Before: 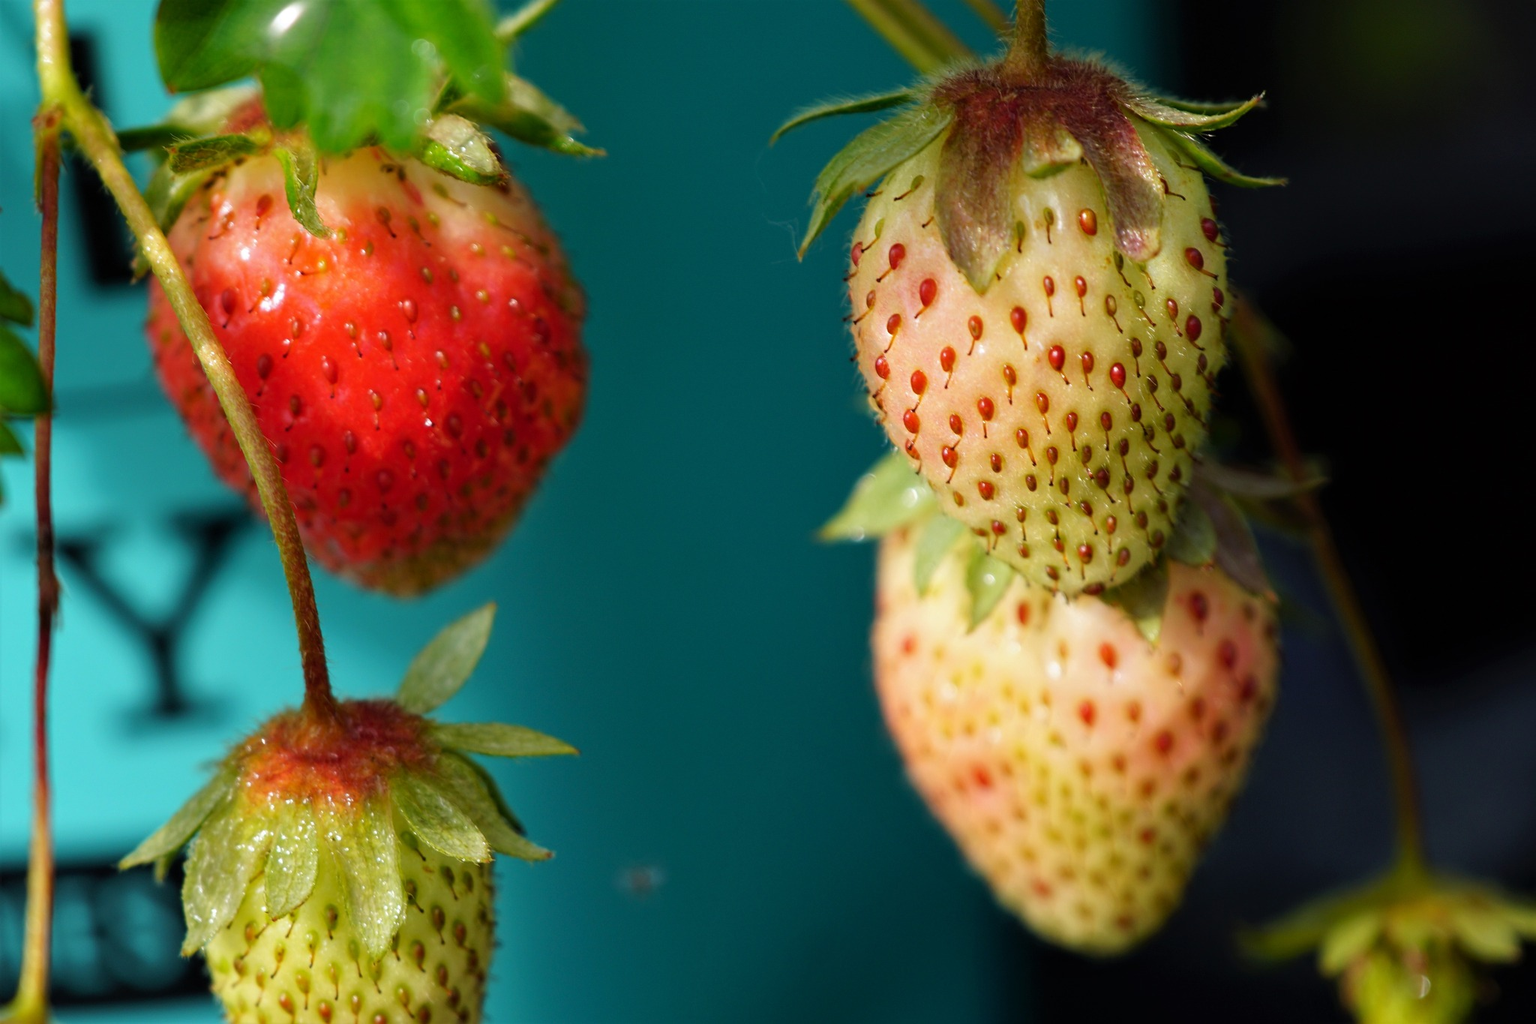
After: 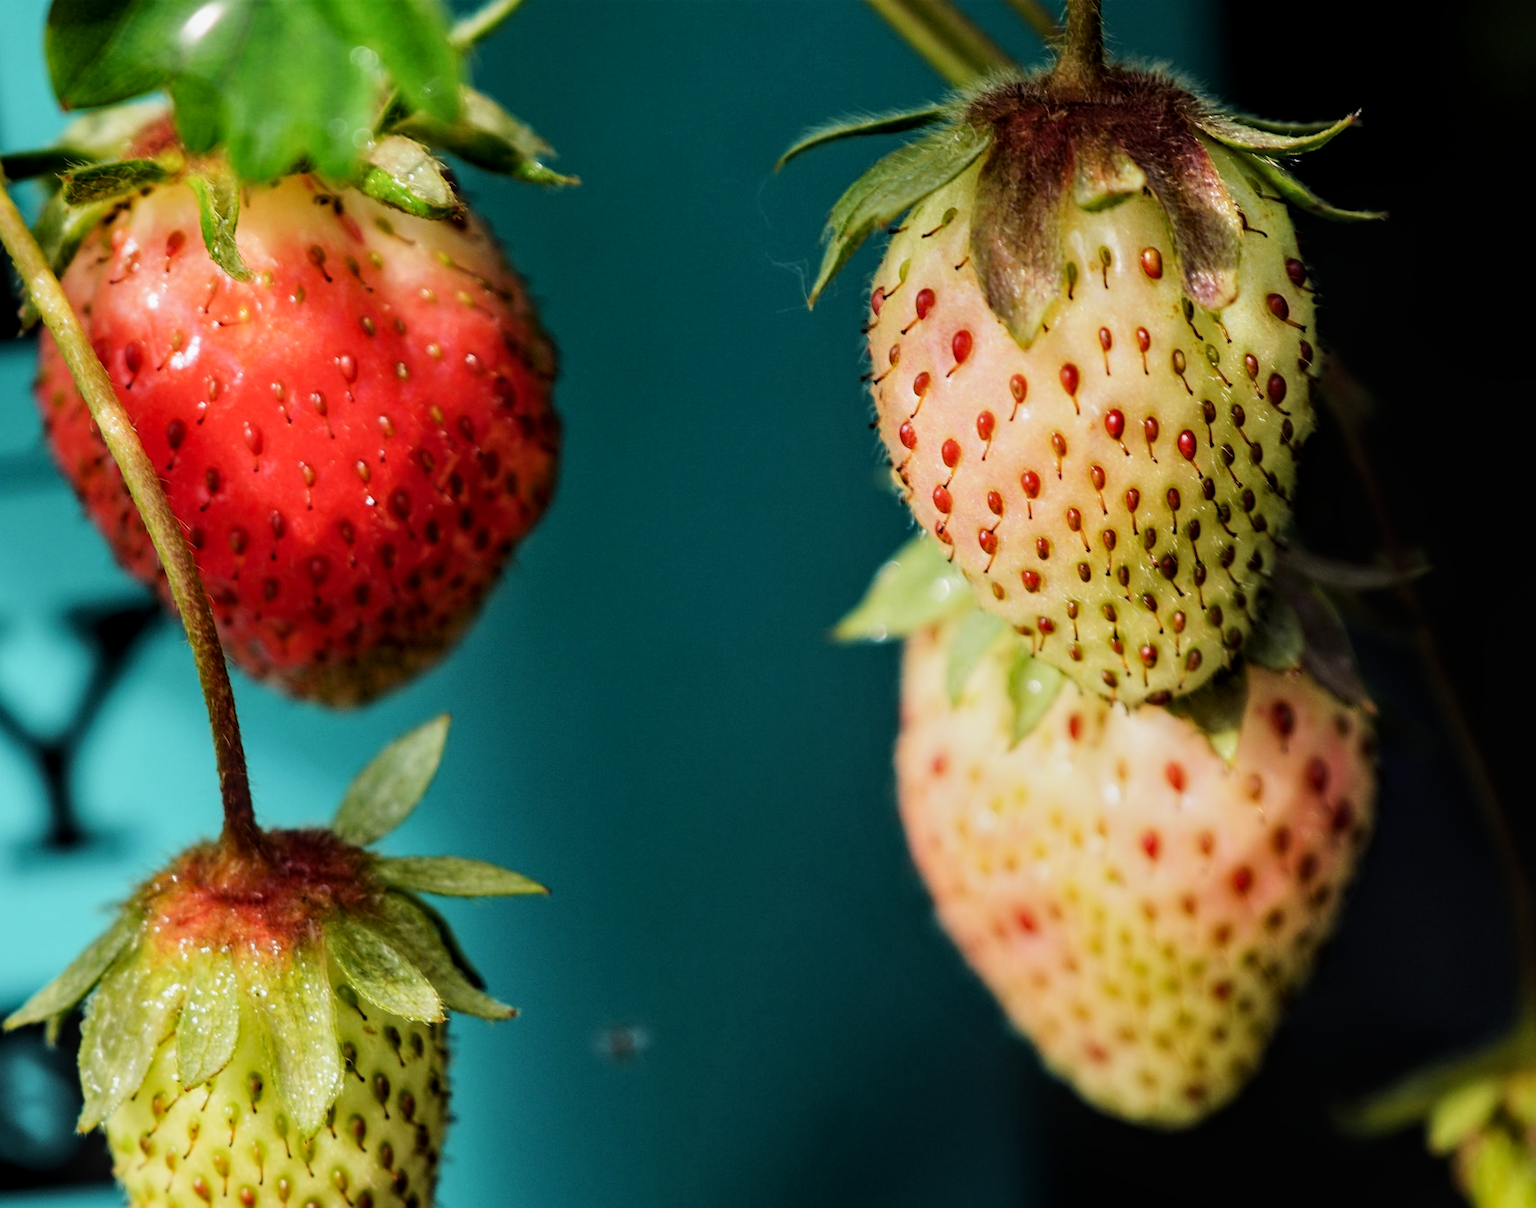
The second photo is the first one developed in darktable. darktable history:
local contrast: on, module defaults
exposure: compensate highlight preservation false
crop: left 7.598%, right 7.873%
filmic rgb: black relative exposure -7.65 EV, white relative exposure 4.56 EV, hardness 3.61
tone equalizer: -8 EV -0.75 EV, -7 EV -0.7 EV, -6 EV -0.6 EV, -5 EV -0.4 EV, -3 EV 0.4 EV, -2 EV 0.6 EV, -1 EV 0.7 EV, +0 EV 0.75 EV, edges refinement/feathering 500, mask exposure compensation -1.57 EV, preserve details no
